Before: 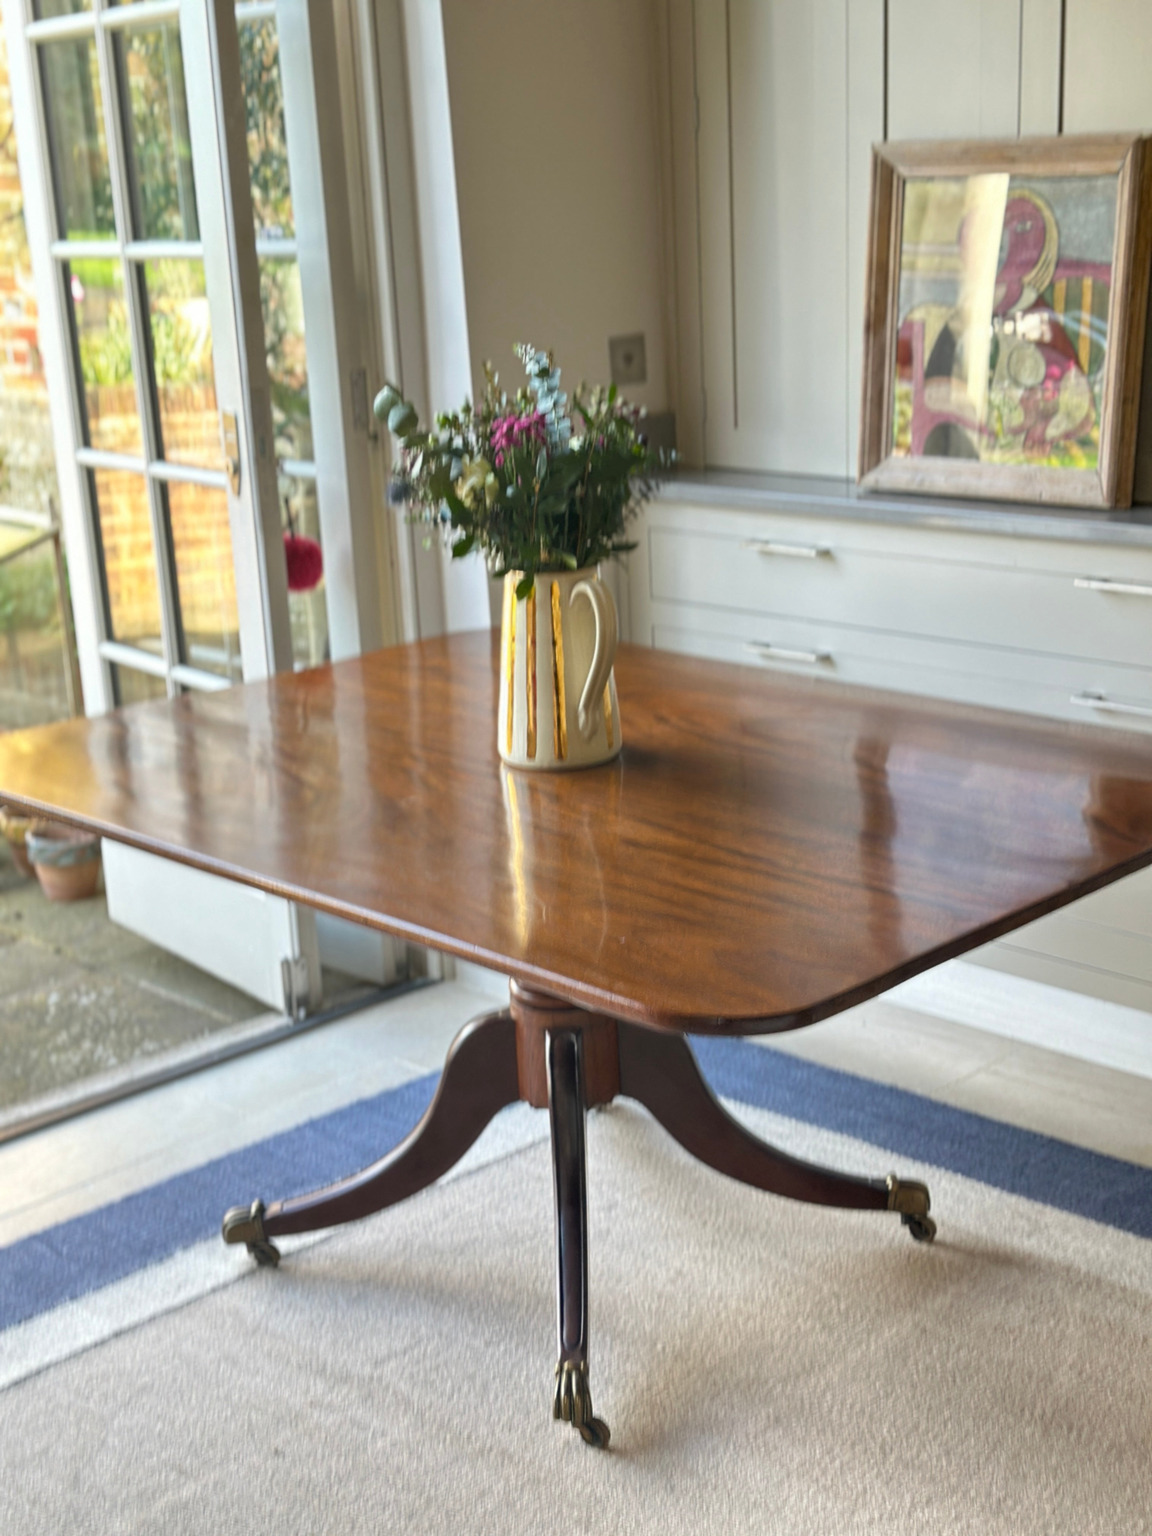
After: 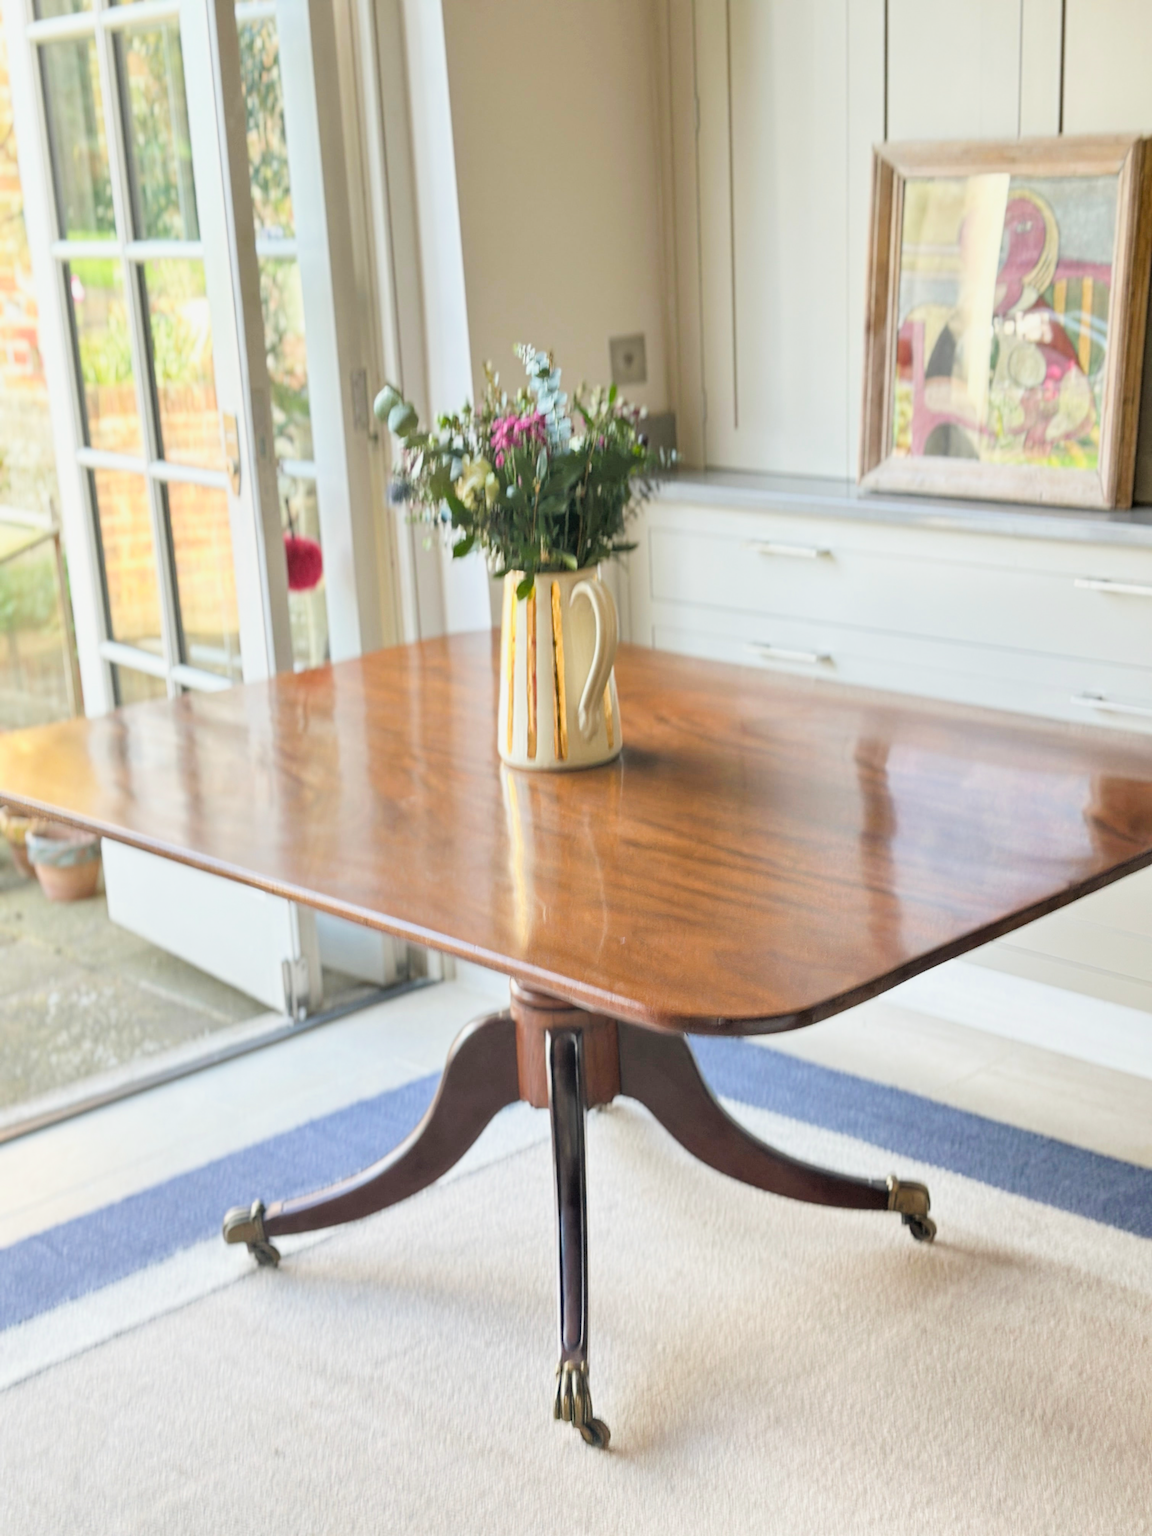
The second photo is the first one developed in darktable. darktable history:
exposure: black level correction 0, exposure 1.2 EV, compensate exposure bias true, compensate highlight preservation false
shadows and highlights: radius 334.93, shadows 63.48, highlights 6.06, compress 87.7%, highlights color adjustment 39.73%, soften with gaussian
filmic rgb: black relative exposure -7.65 EV, white relative exposure 4.56 EV, hardness 3.61
